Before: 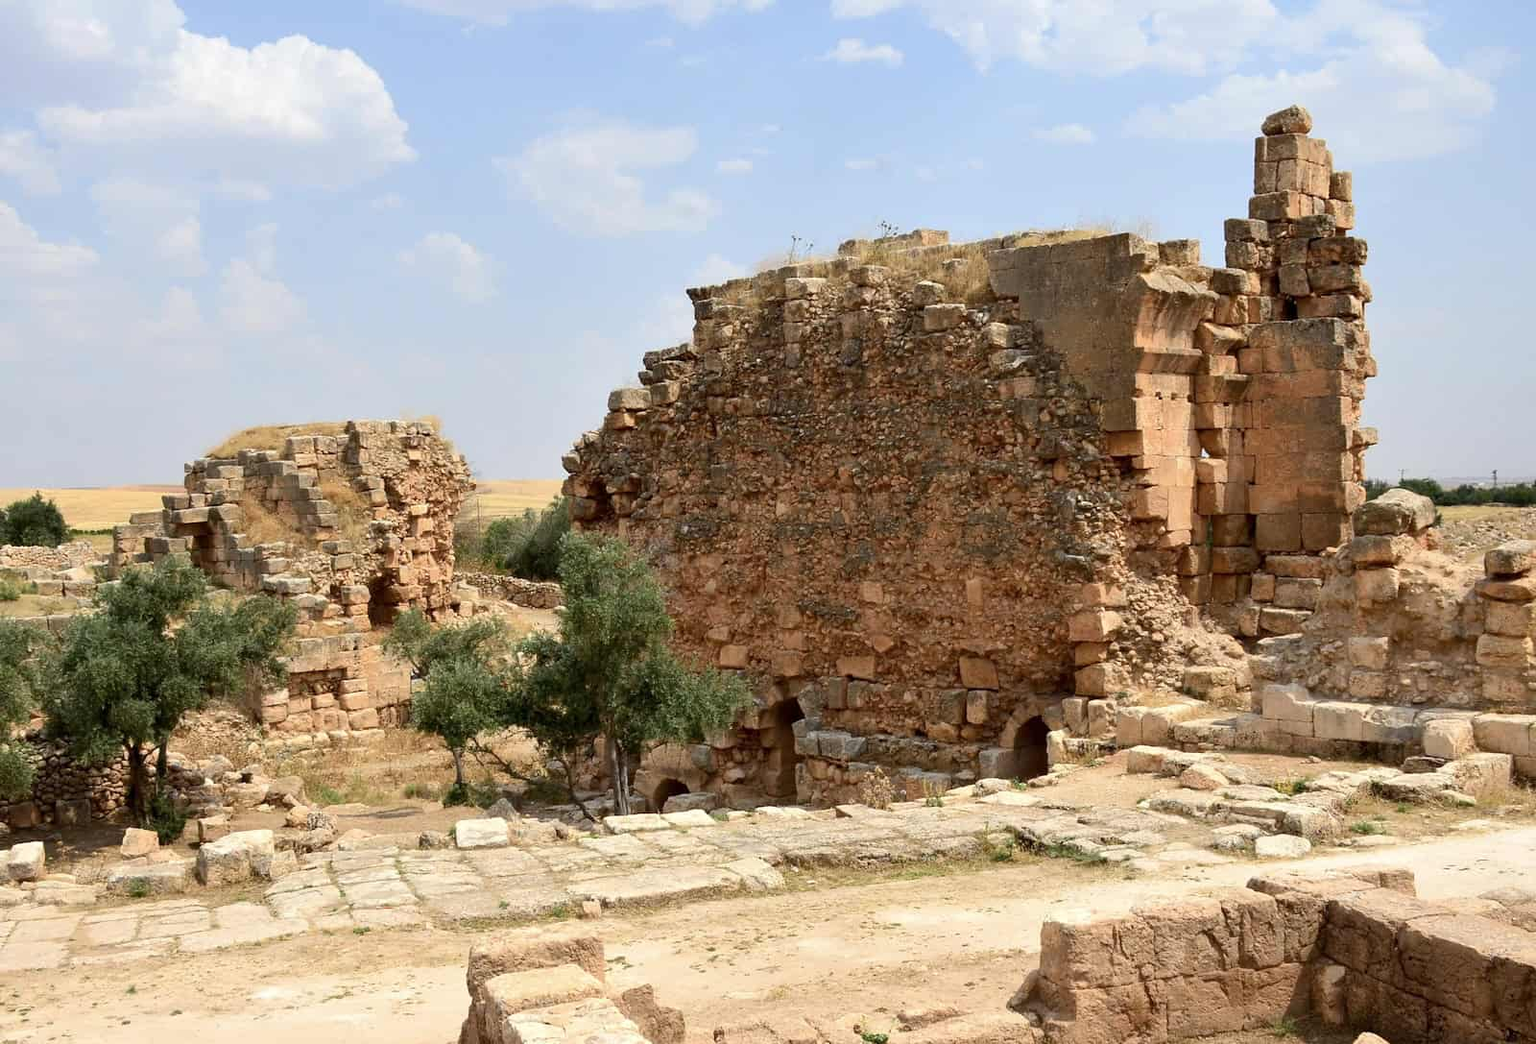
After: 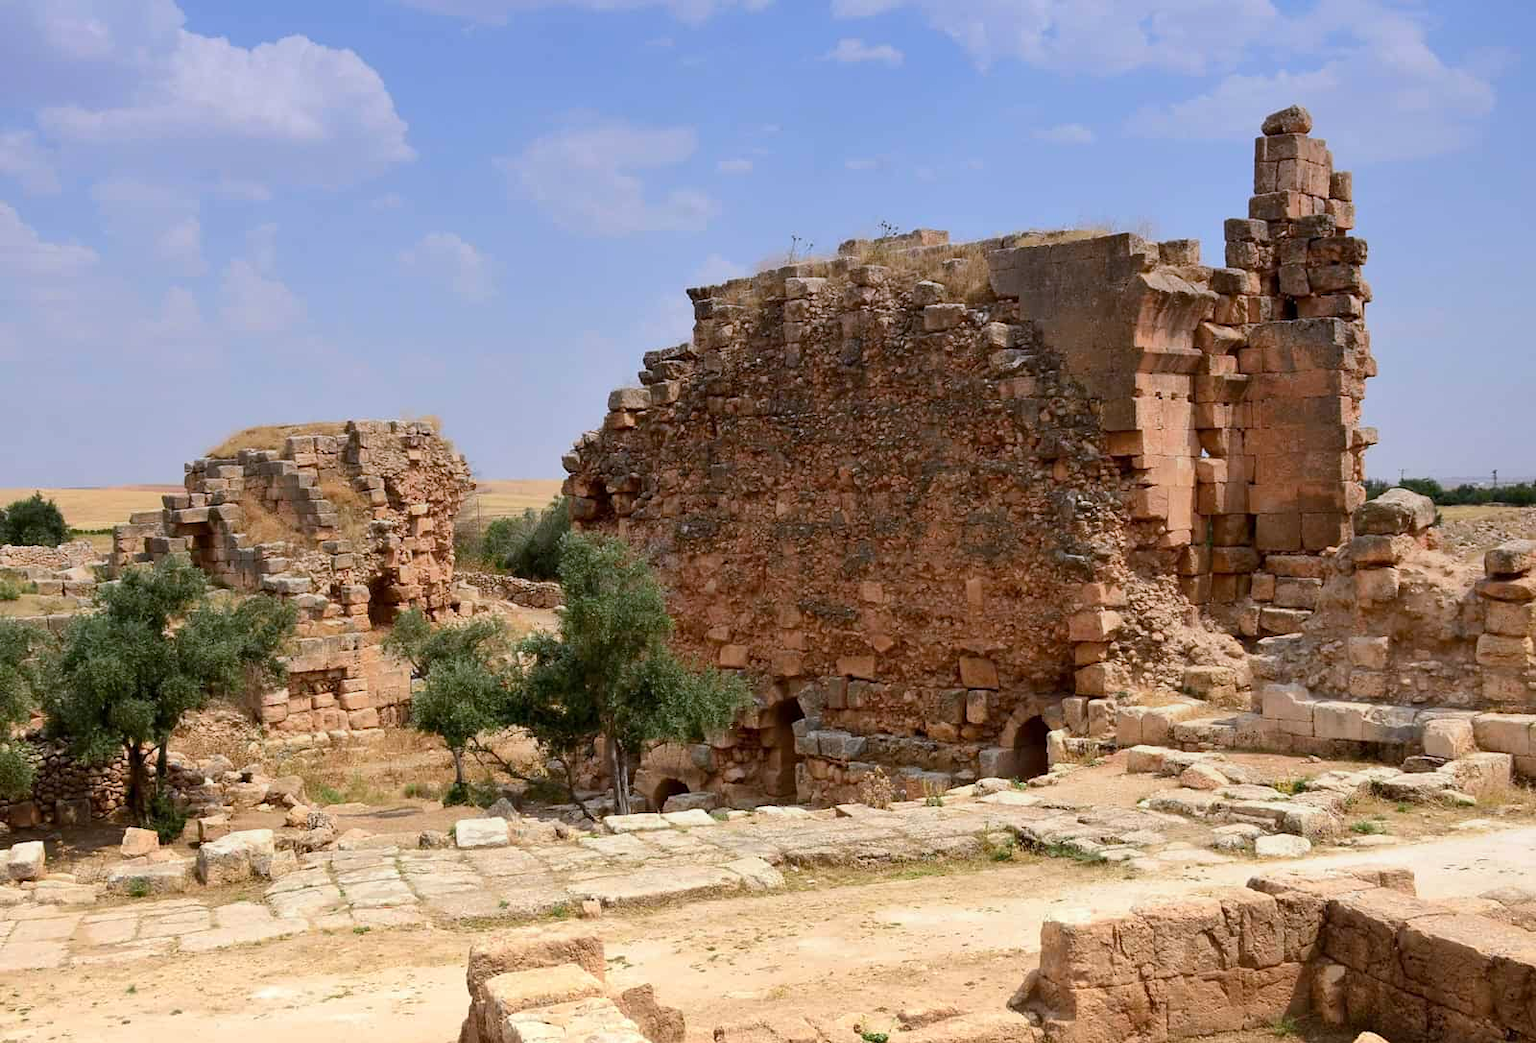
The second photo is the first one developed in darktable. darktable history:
graduated density: hue 238.83°, saturation 50%
white balance: red 1, blue 1
